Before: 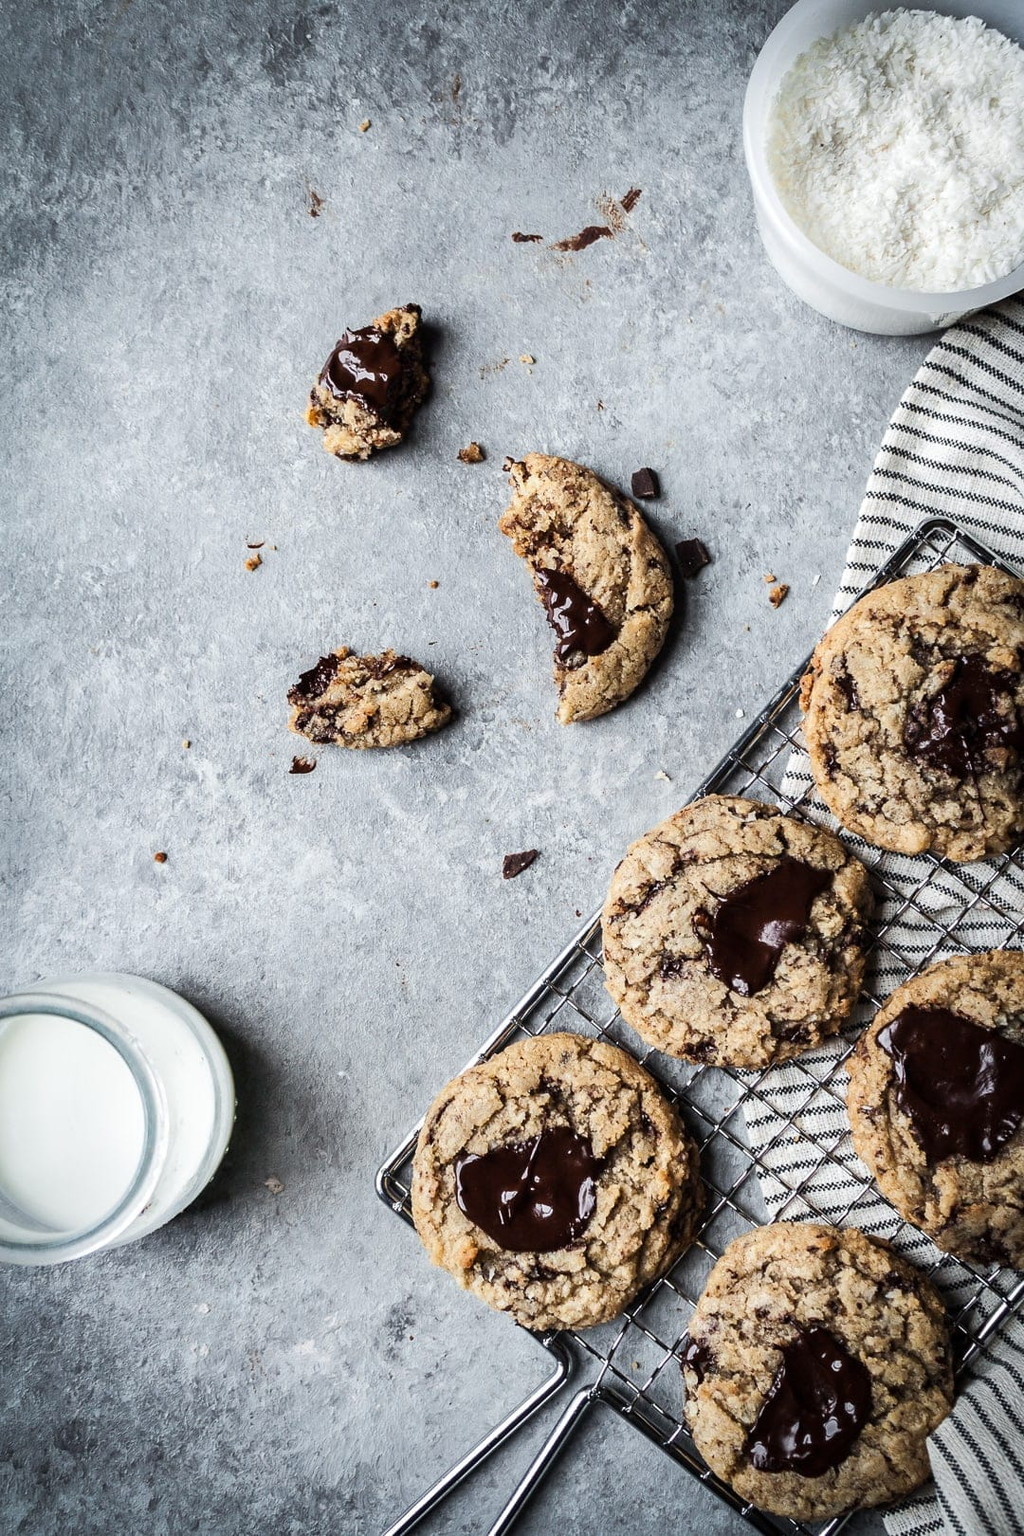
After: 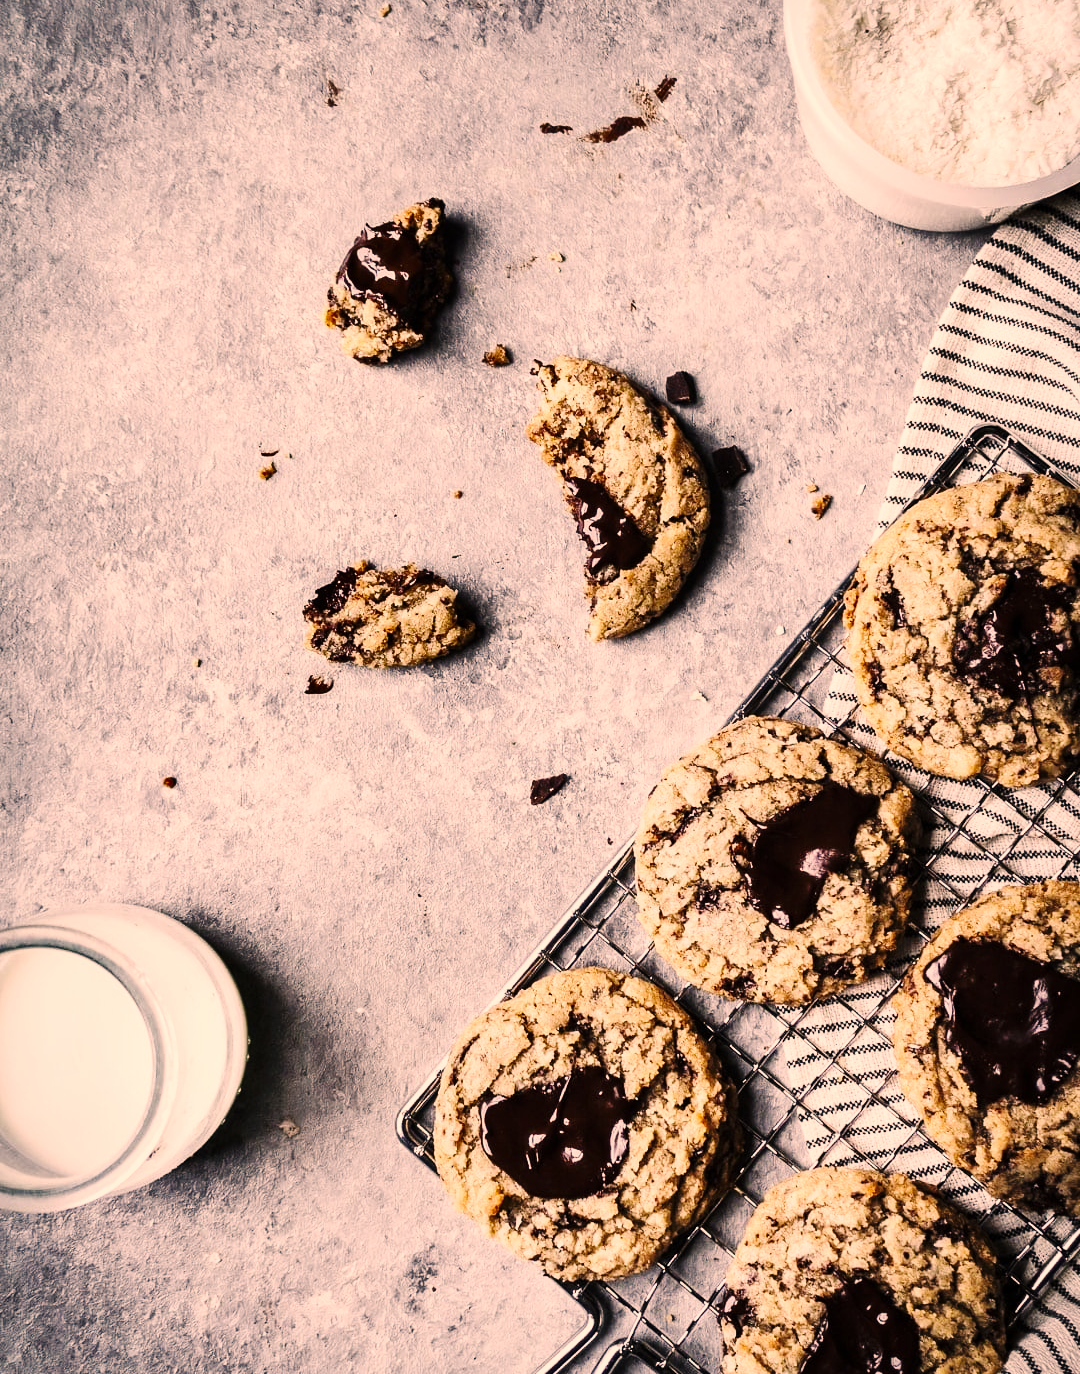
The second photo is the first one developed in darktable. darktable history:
shadows and highlights: low approximation 0.01, soften with gaussian
crop: top 7.568%, bottom 7.601%
color correction: highlights a* 17.51, highlights b* 18.92
base curve: curves: ch0 [(0, 0) (0.036, 0.025) (0.121, 0.166) (0.206, 0.329) (0.605, 0.79) (1, 1)], preserve colors none
contrast brightness saturation: saturation -0.094
